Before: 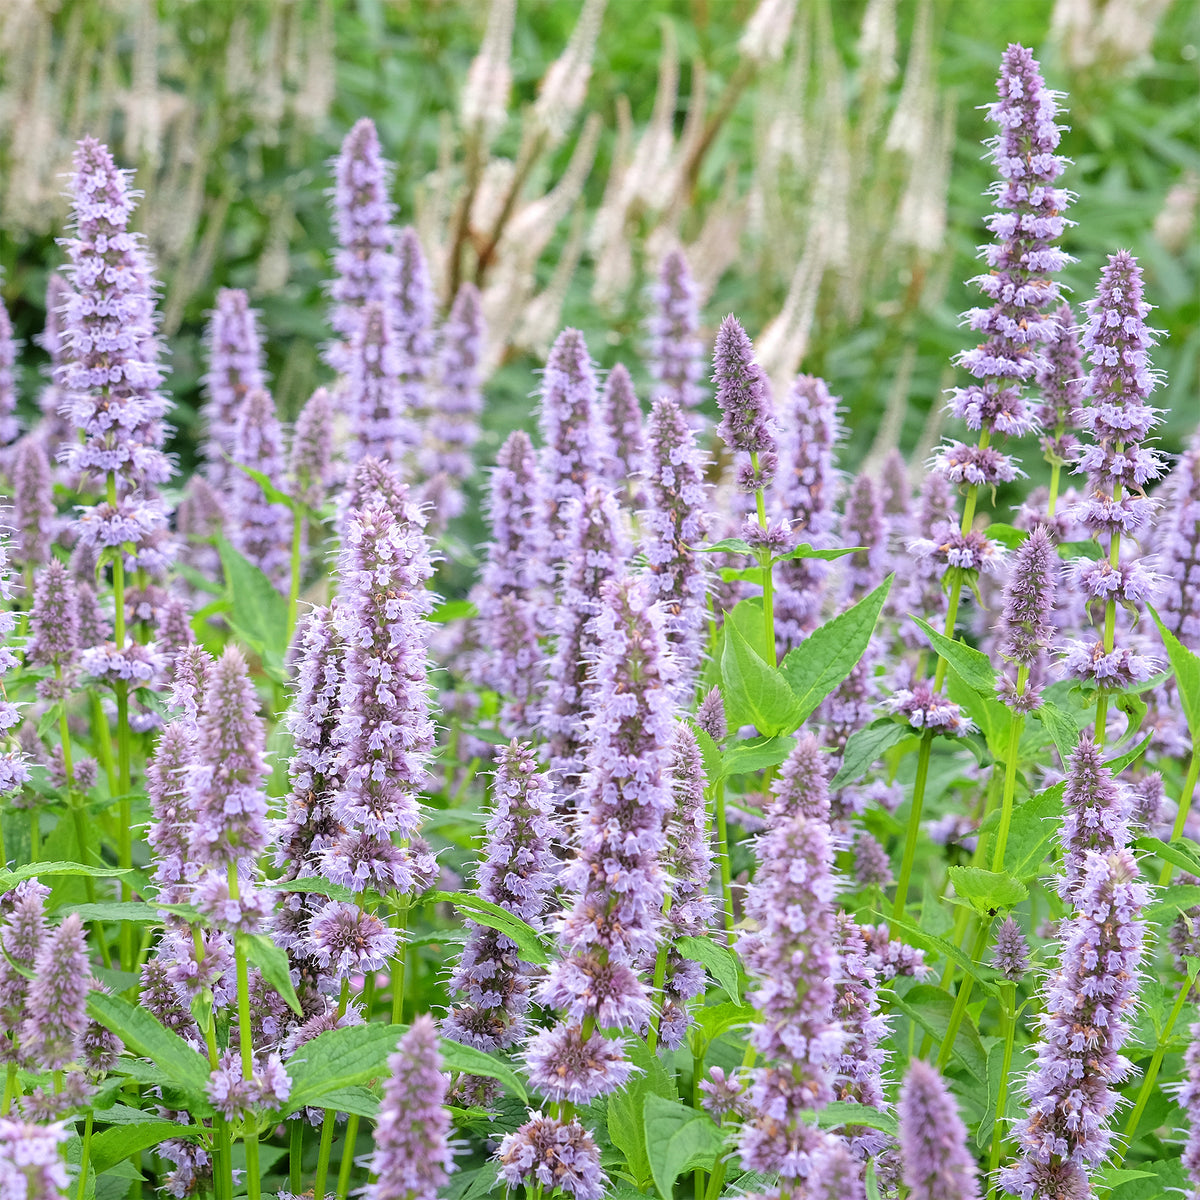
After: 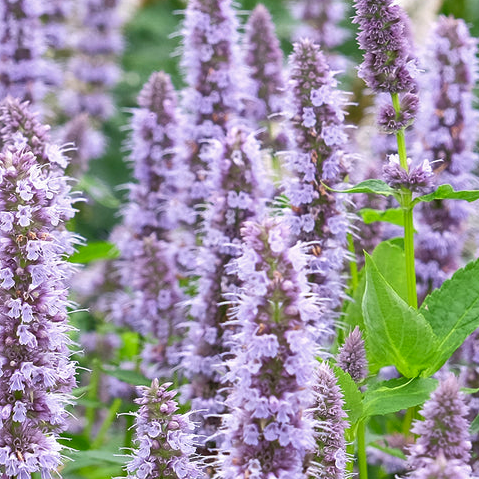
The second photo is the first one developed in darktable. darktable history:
shadows and highlights: radius 118.69, shadows 42.21, highlights -61.56, soften with gaussian
crop: left 30%, top 30%, right 30%, bottom 30%
